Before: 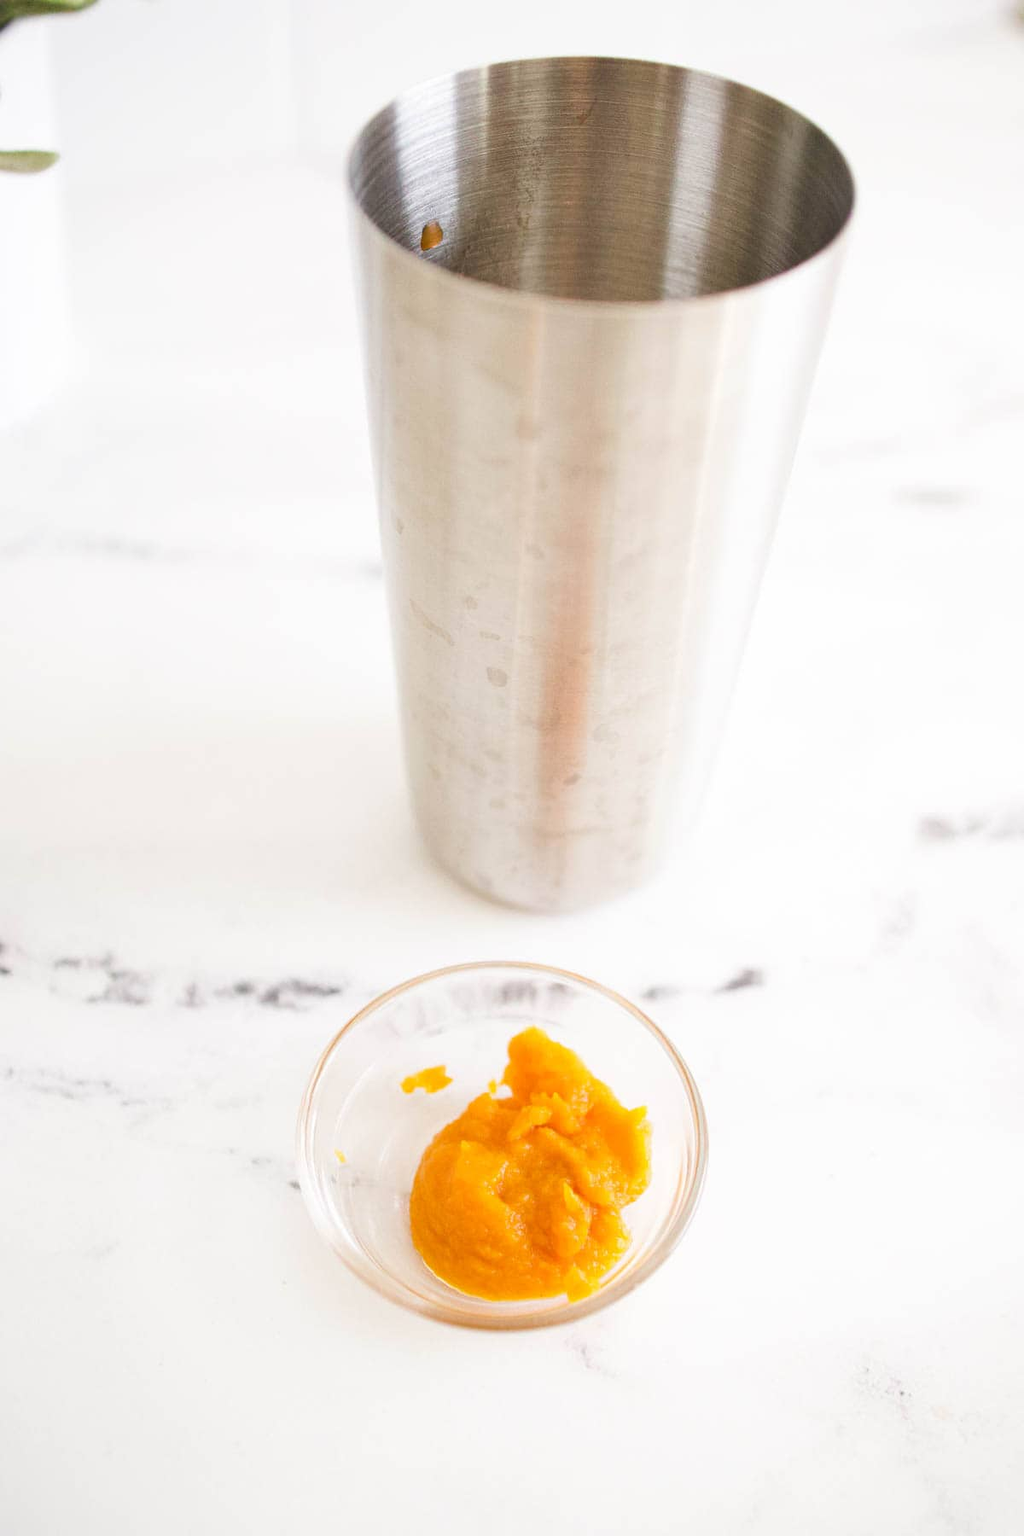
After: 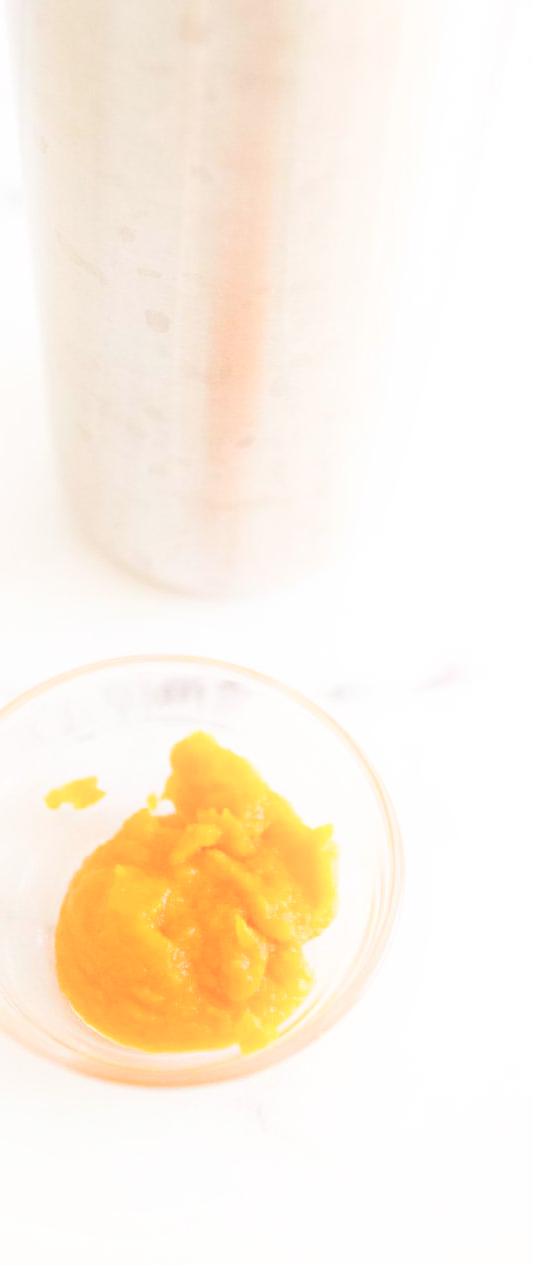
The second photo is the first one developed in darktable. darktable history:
crop: left 35.432%, top 26.233%, right 20.145%, bottom 3.432%
shadows and highlights: shadows -24.28, highlights 49.77, soften with gaussian
contrast brightness saturation: contrast 0.08, saturation 0.02
